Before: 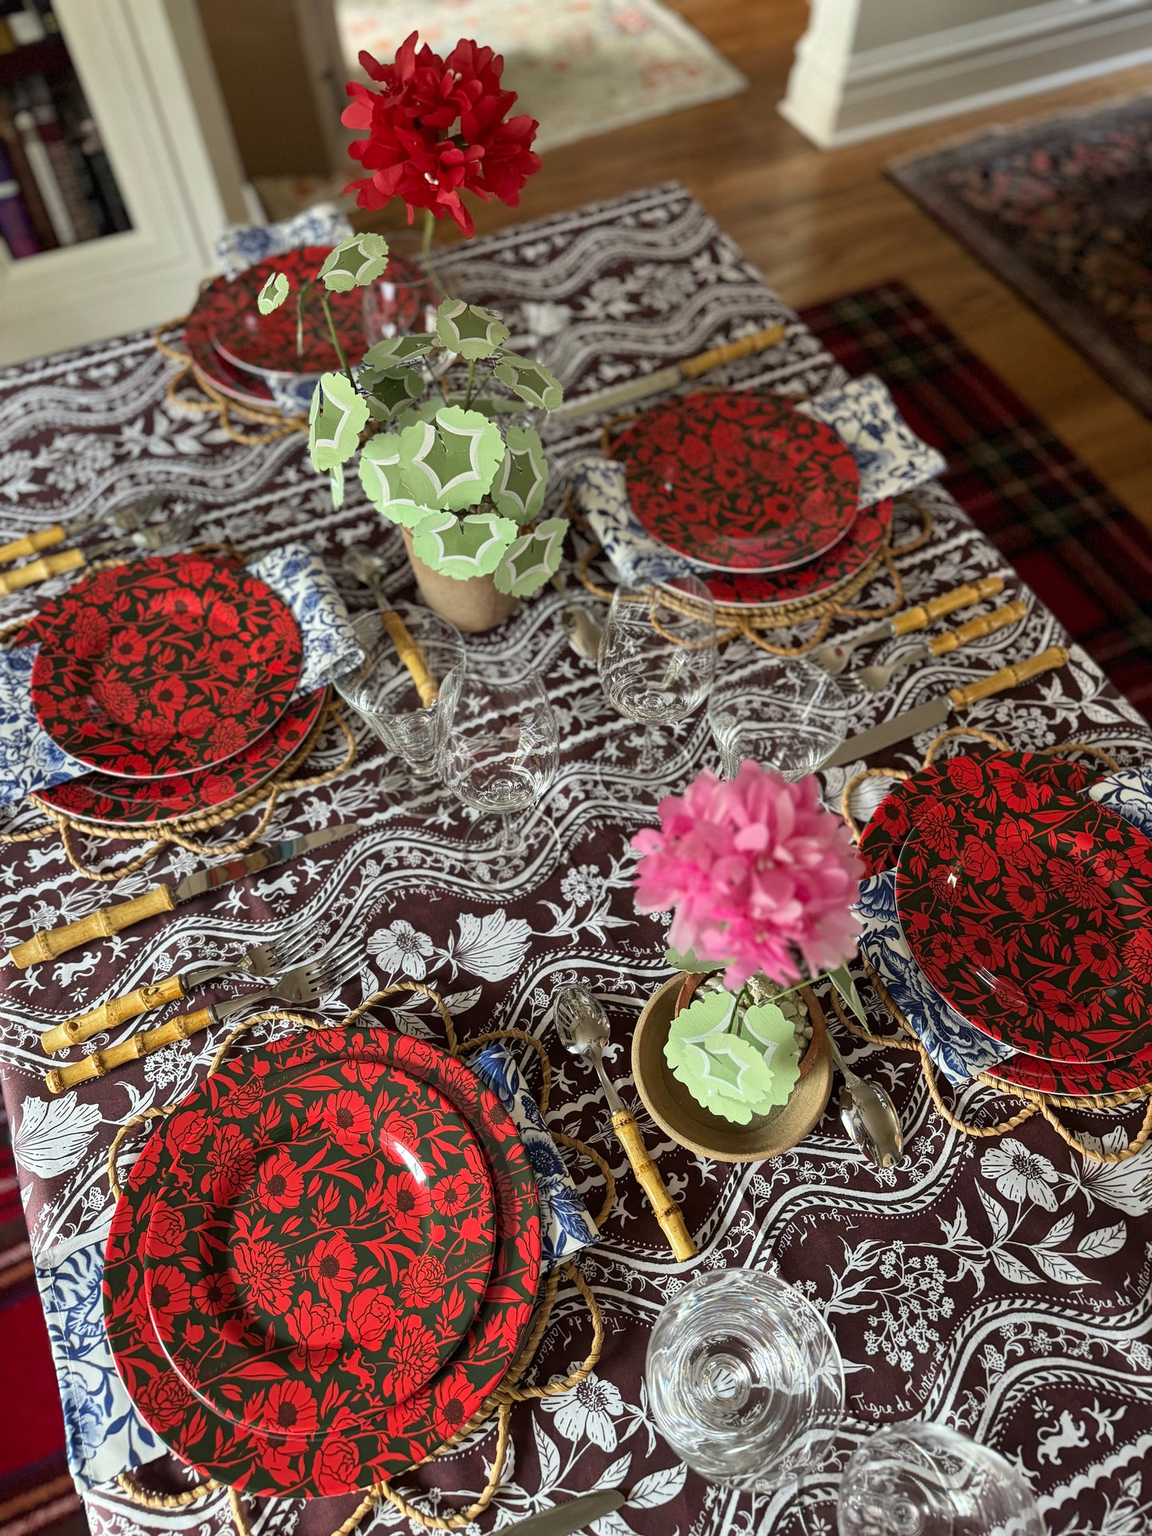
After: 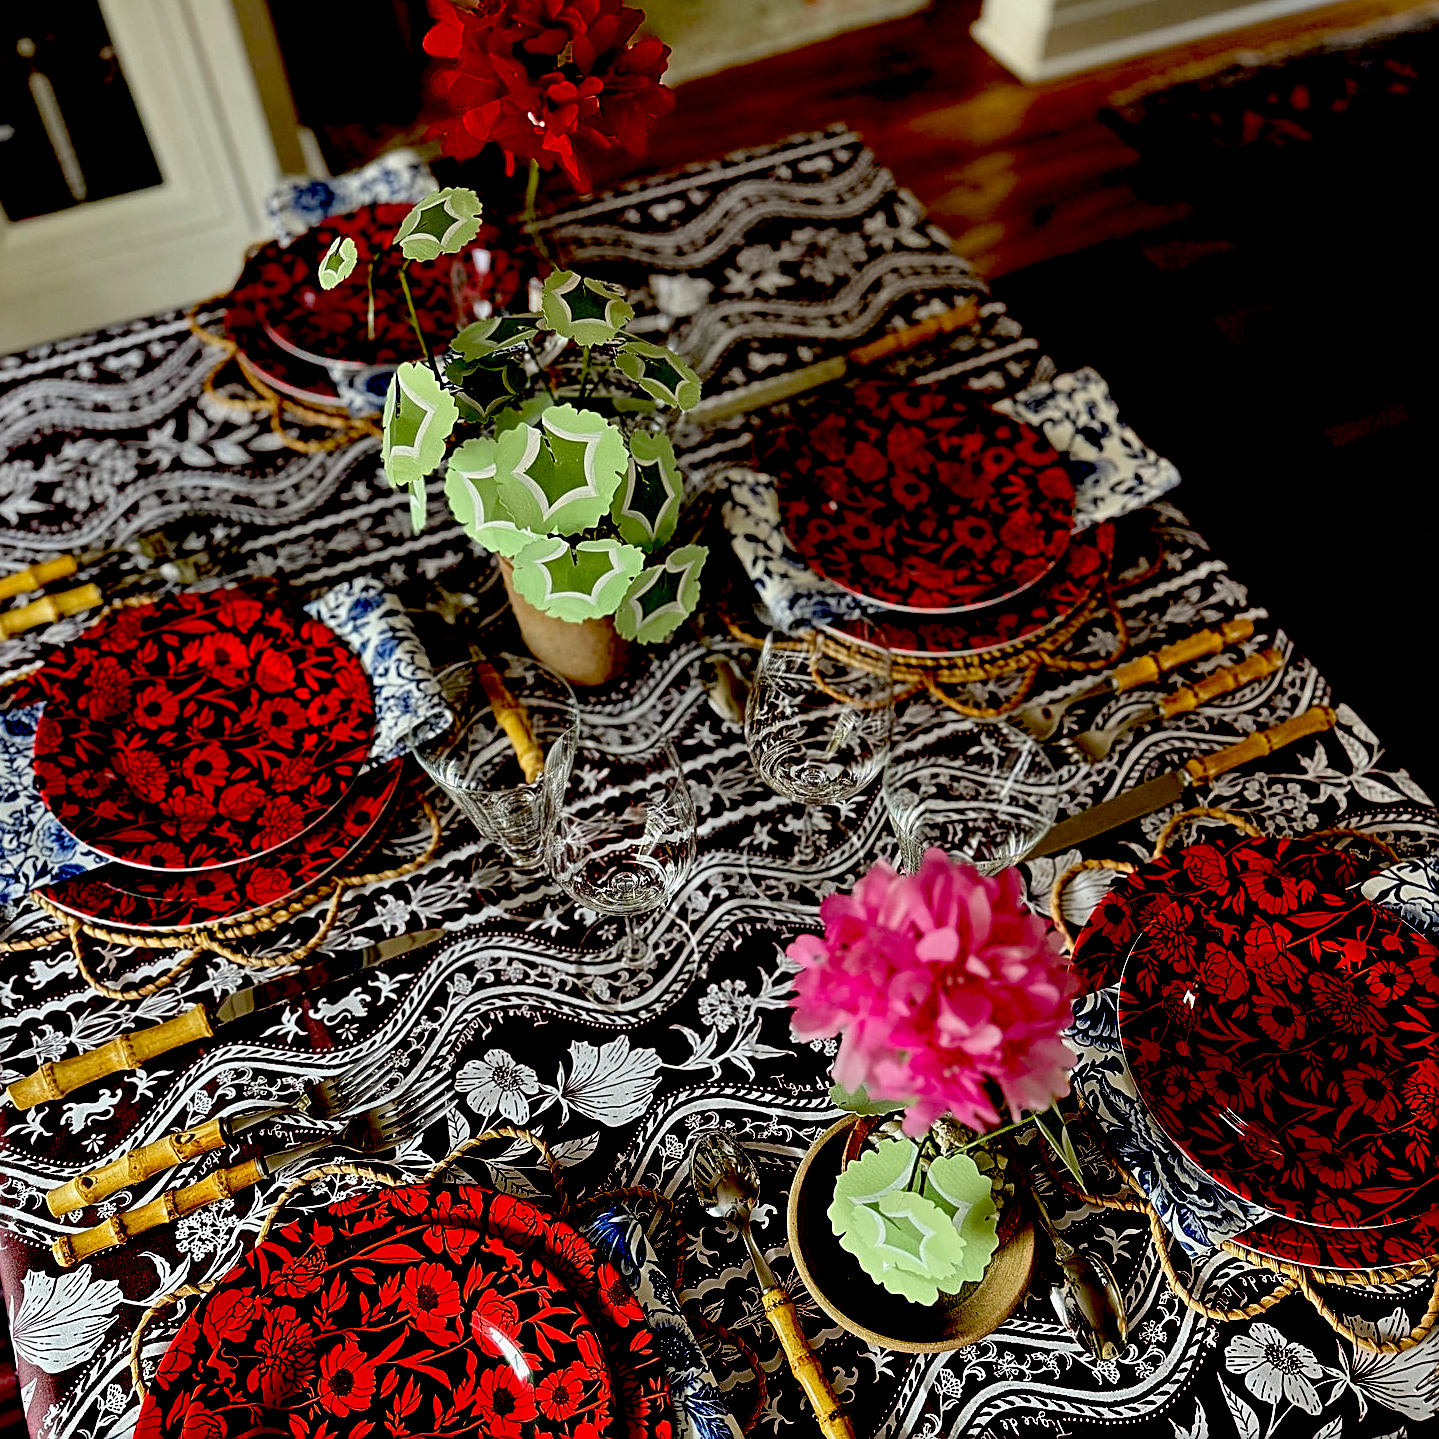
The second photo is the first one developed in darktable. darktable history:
crop: left 0.387%, top 5.469%, bottom 19.809%
sharpen: on, module defaults
exposure: black level correction 0.1, exposure -0.092 EV, compensate highlight preservation false
